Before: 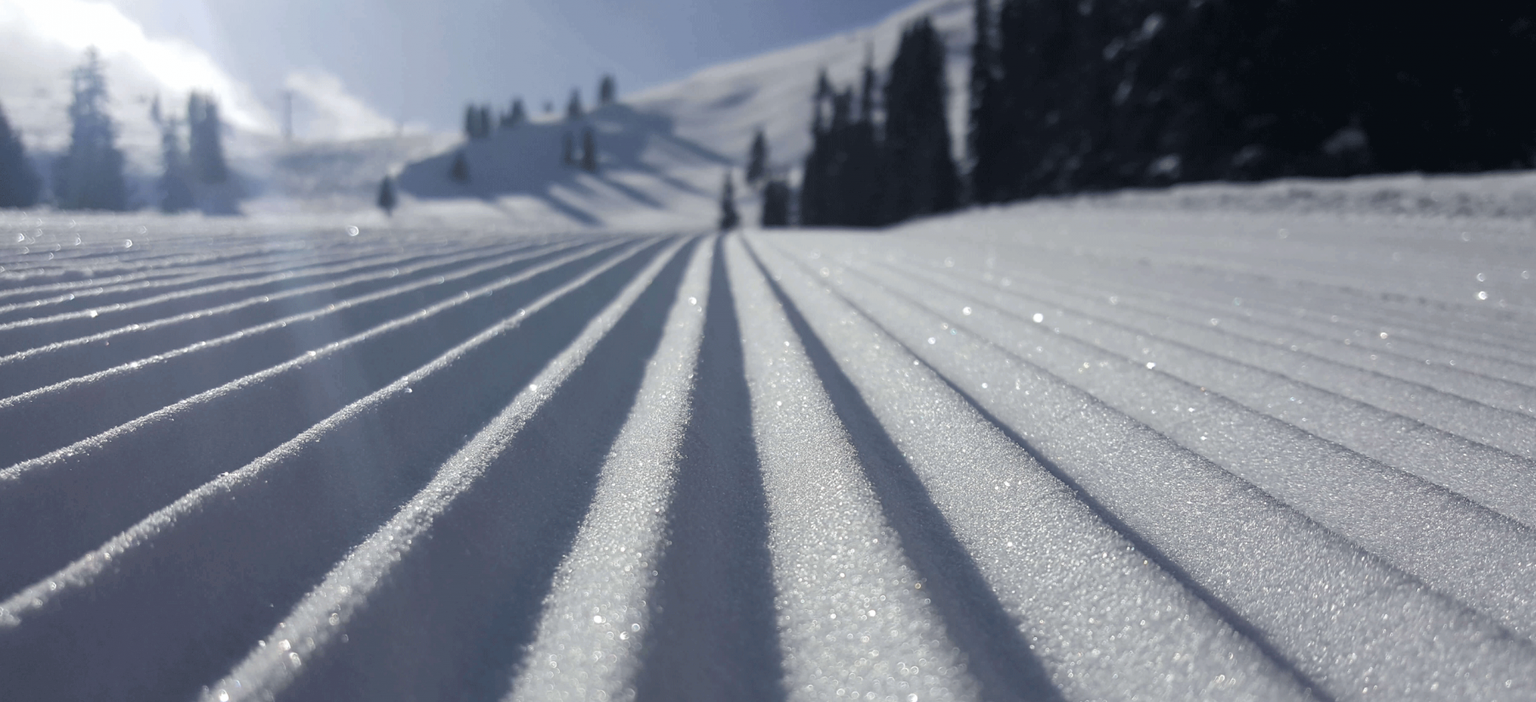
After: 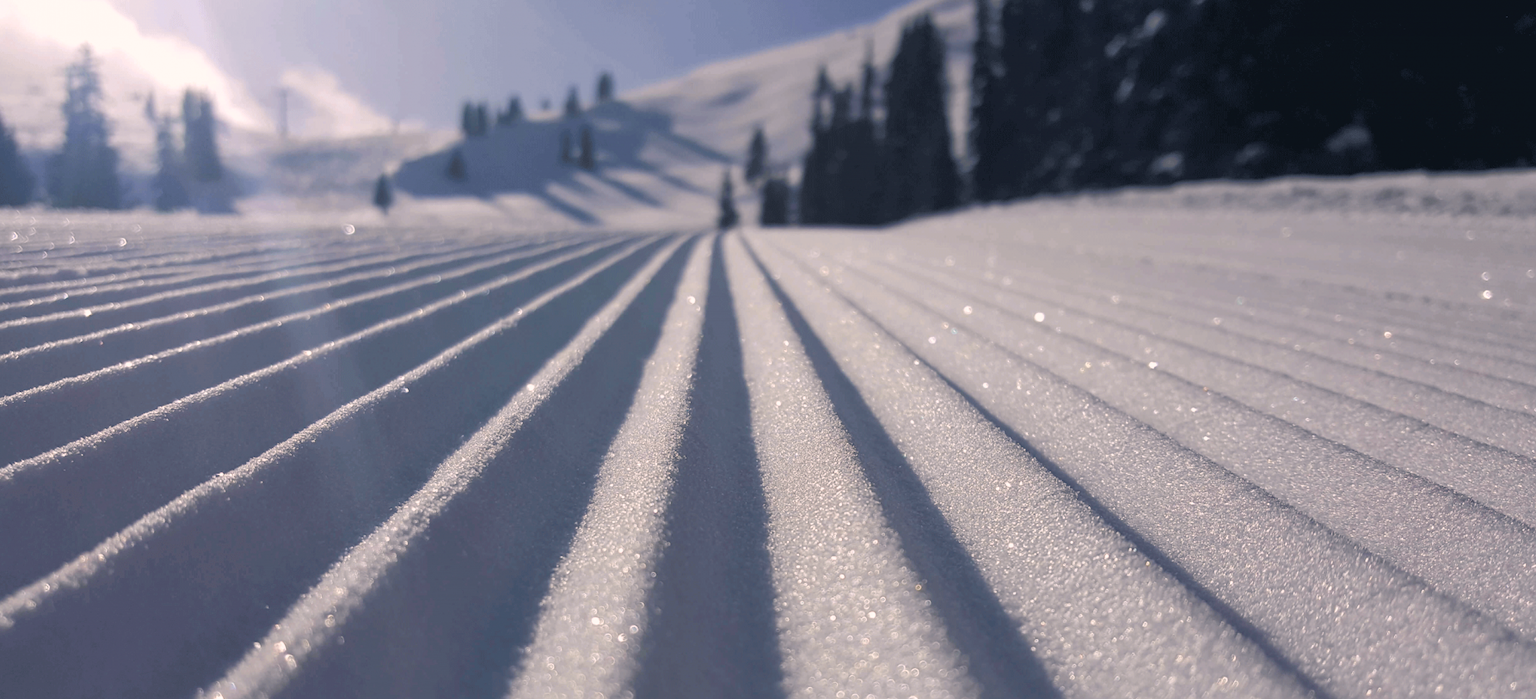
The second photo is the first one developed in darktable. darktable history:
shadows and highlights: shadows 43, highlights 7.03
crop: left 0.481%, top 0.536%, right 0.251%, bottom 0.613%
color balance rgb: highlights gain › chroma 2.446%, highlights gain › hue 38.39°, perceptual saturation grading › global saturation 19.959%, global vibrance 20%
tone equalizer: edges refinement/feathering 500, mask exposure compensation -1.57 EV, preserve details no
